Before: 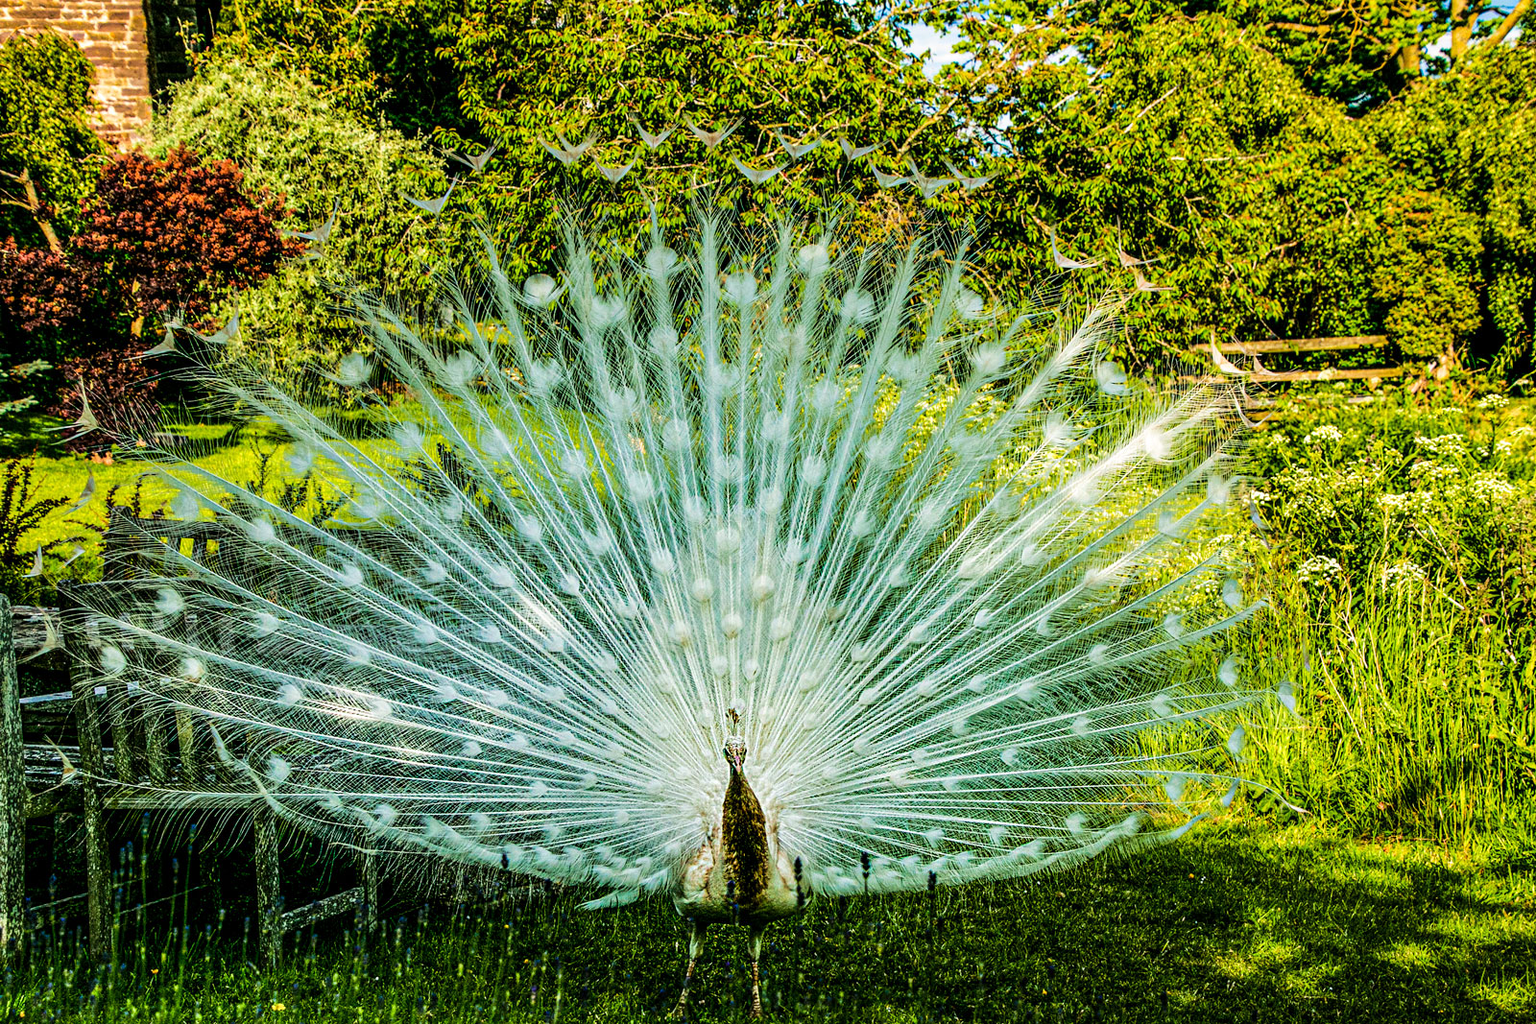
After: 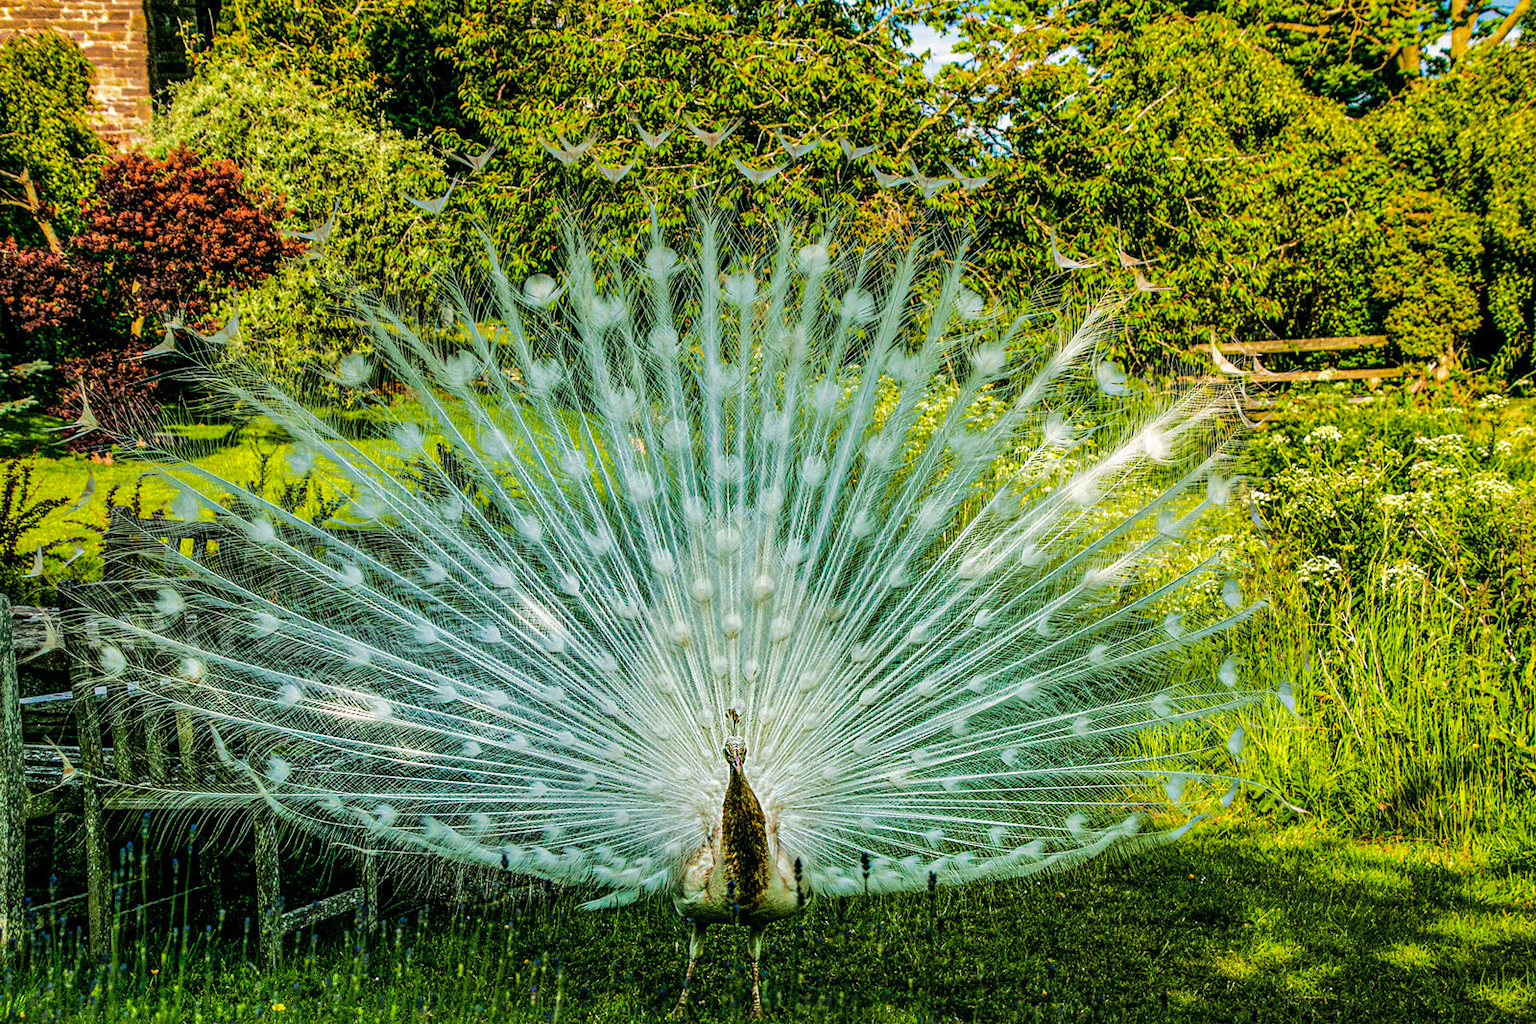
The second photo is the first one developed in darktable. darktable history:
color balance rgb: saturation formula JzAzBz (2021)
shadows and highlights: on, module defaults
